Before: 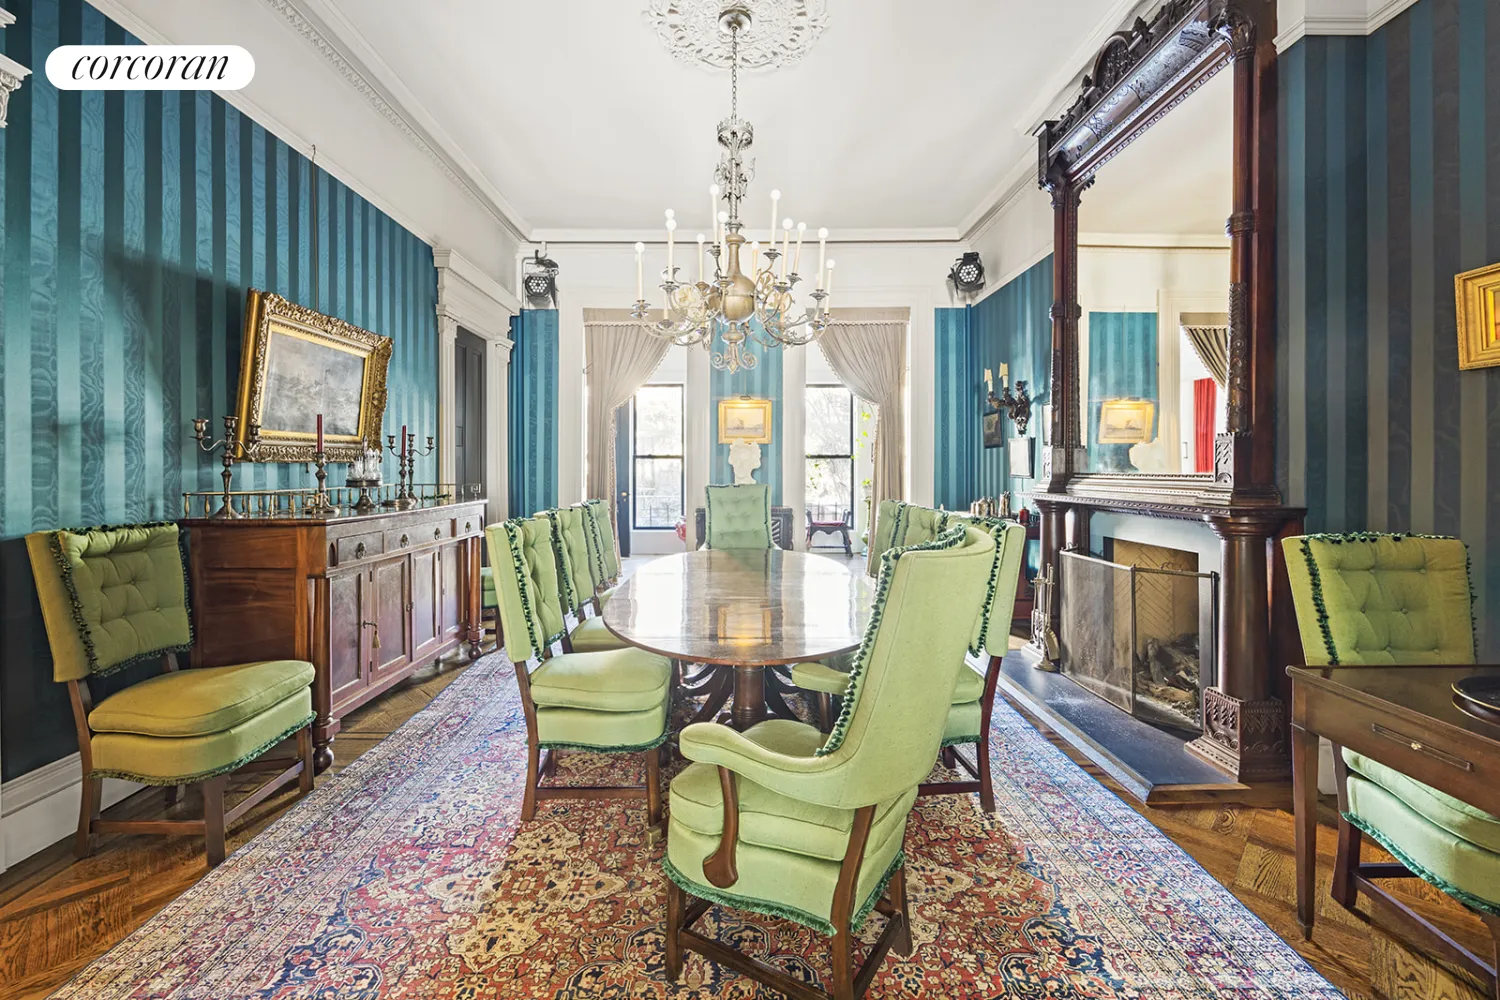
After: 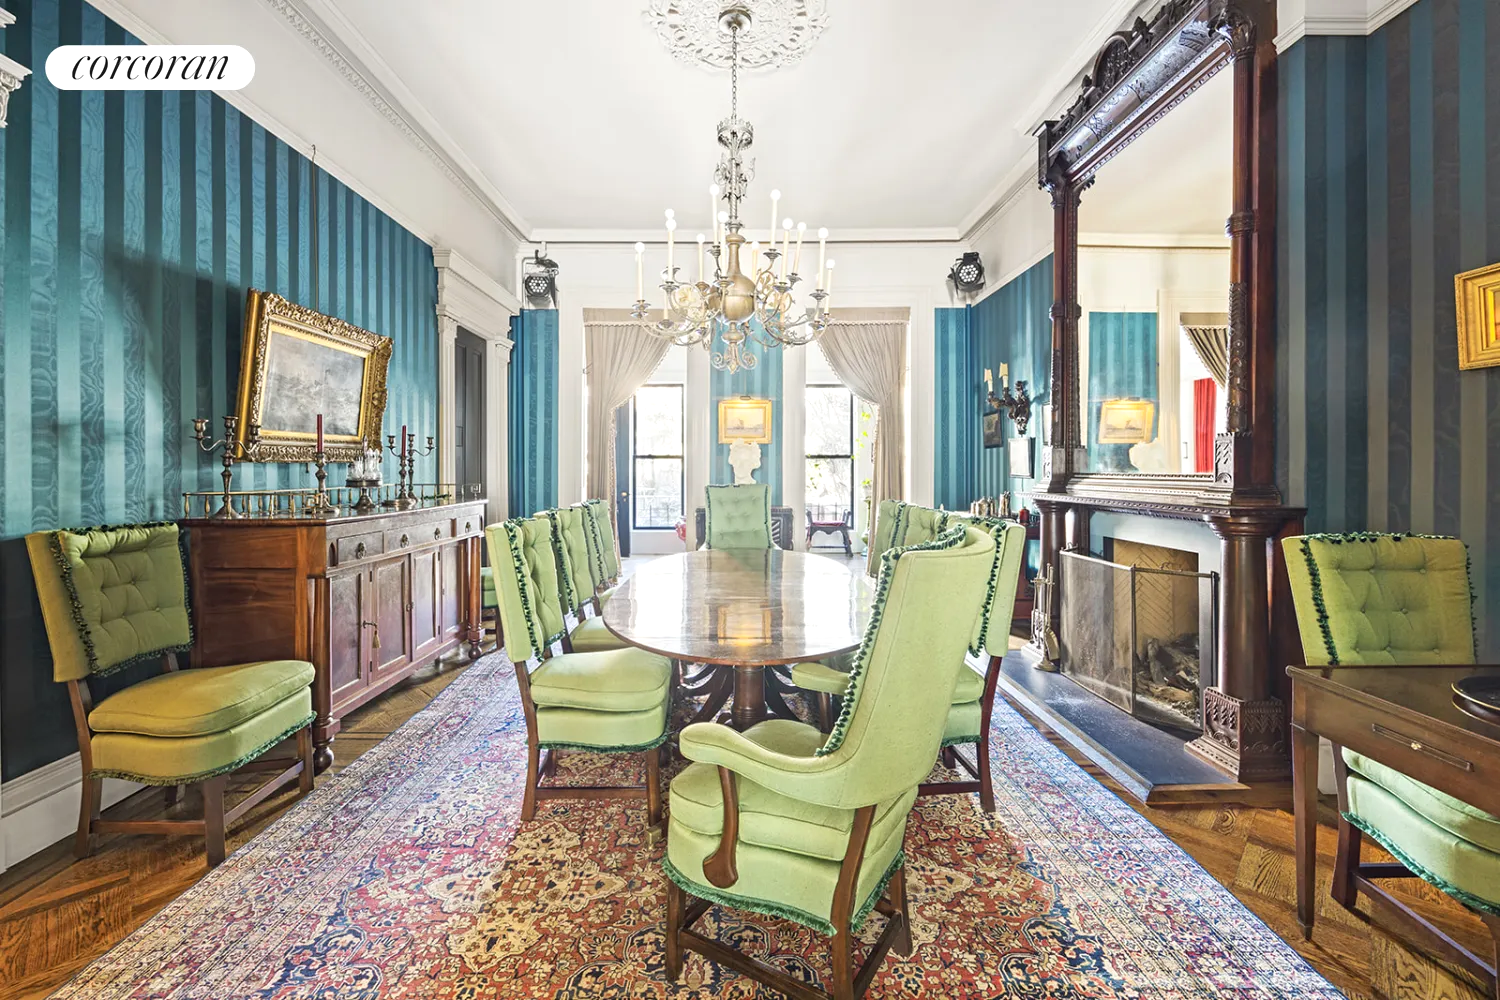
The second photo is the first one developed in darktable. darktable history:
exposure: exposure 0.188 EV, compensate highlight preservation false
